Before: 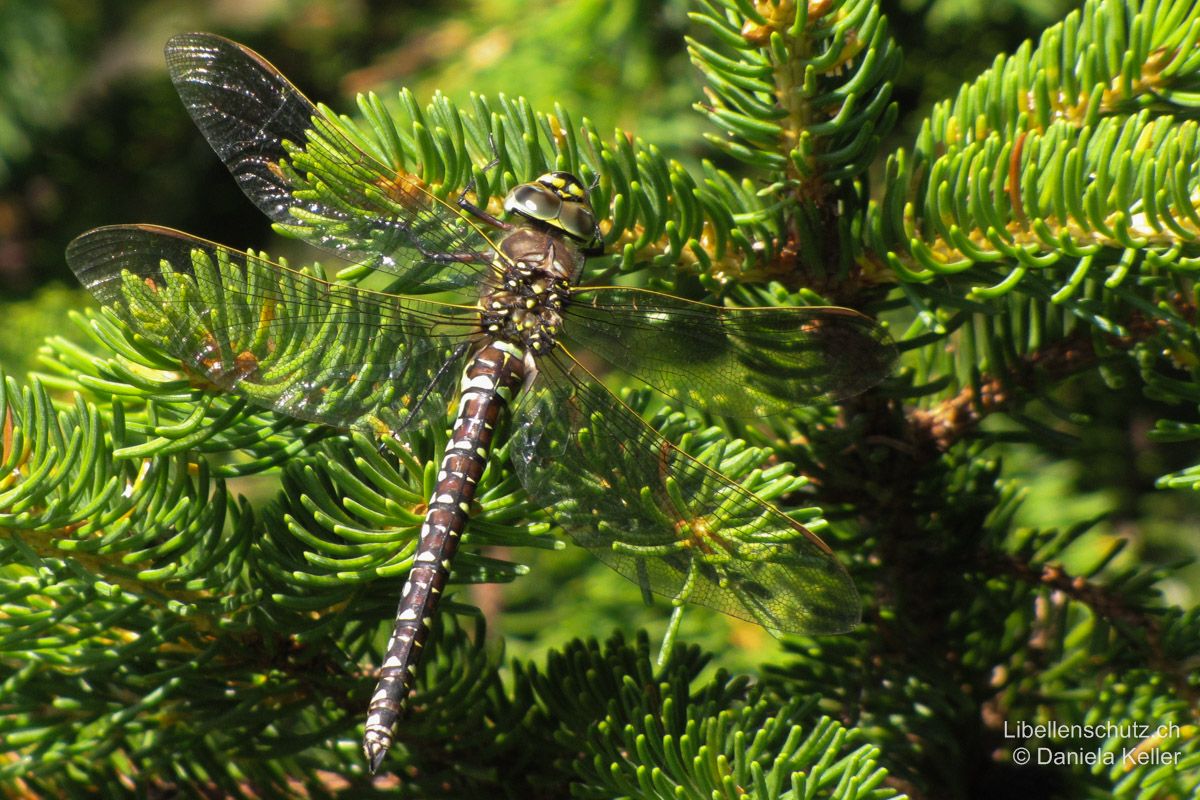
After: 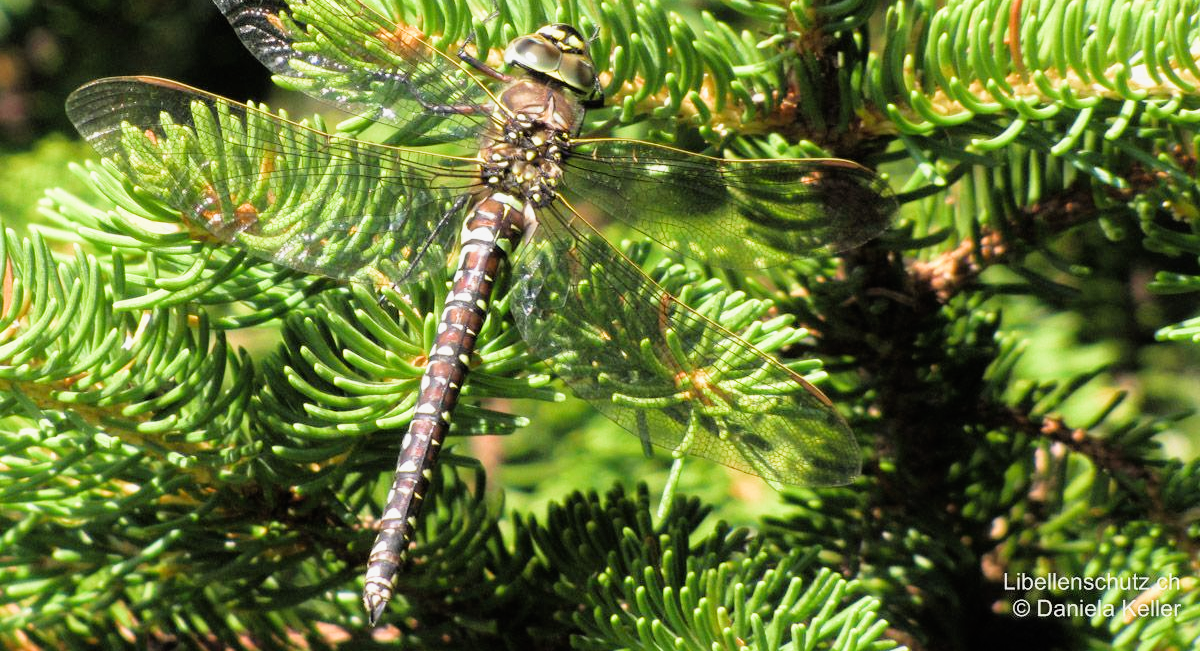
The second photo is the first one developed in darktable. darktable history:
crop and rotate: top 18.507%
filmic rgb: black relative exposure -7.92 EV, white relative exposure 4.13 EV, threshold 3 EV, hardness 4.02, latitude 51.22%, contrast 1.013, shadows ↔ highlights balance 5.35%, color science v5 (2021), contrast in shadows safe, contrast in highlights safe, enable highlight reconstruction true
exposure: black level correction 0, exposure 1.2 EV, compensate exposure bias true, compensate highlight preservation false
